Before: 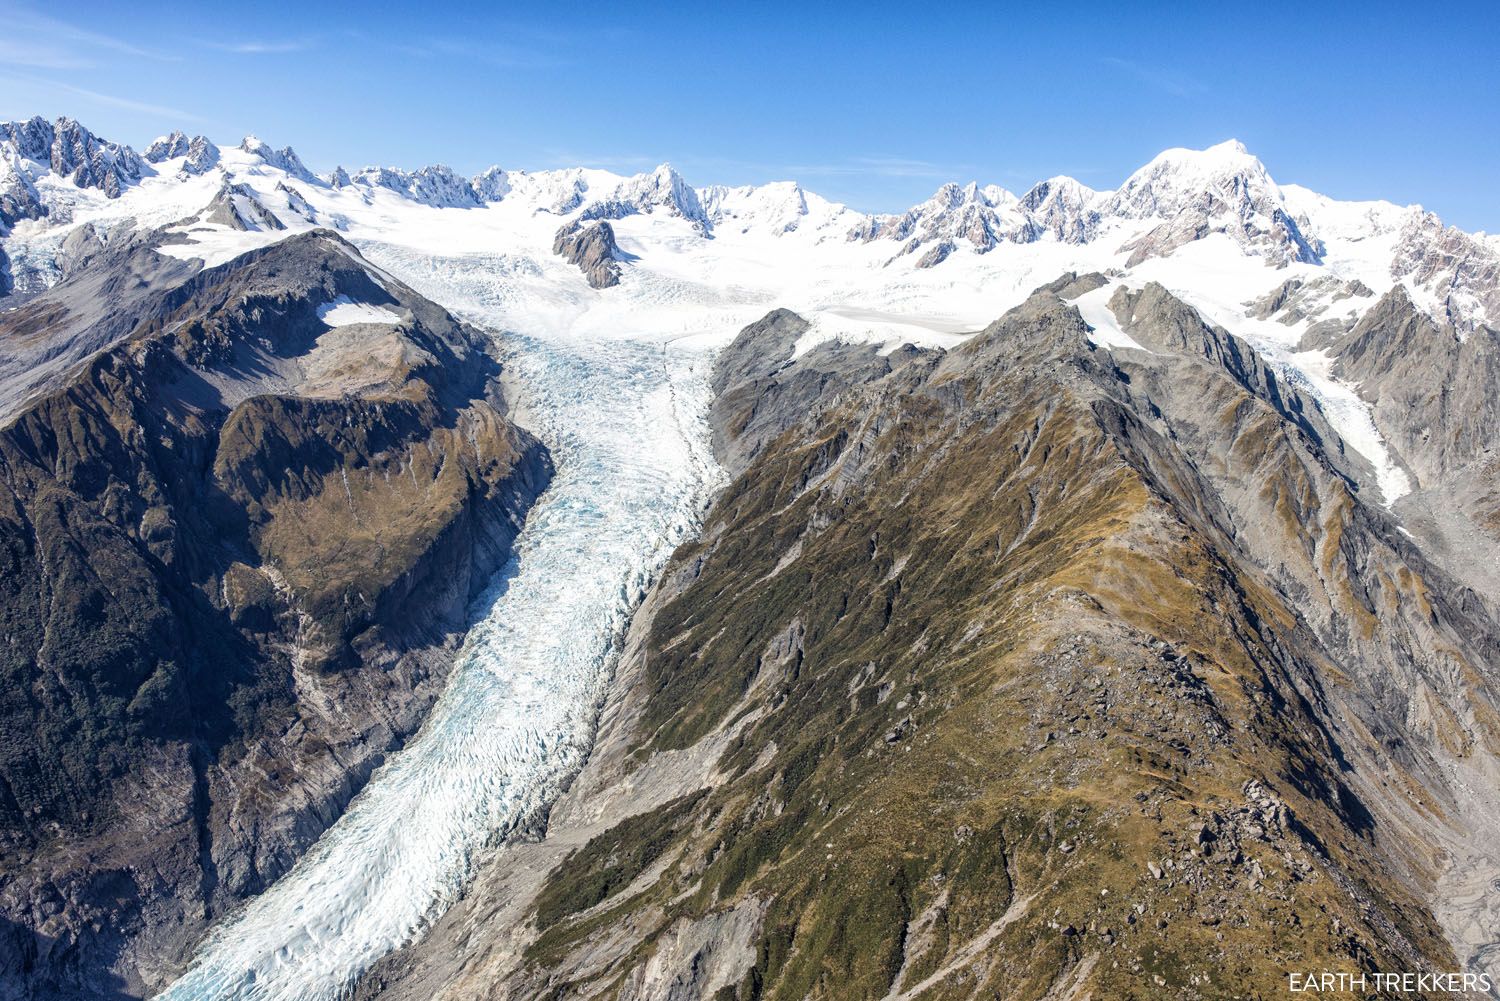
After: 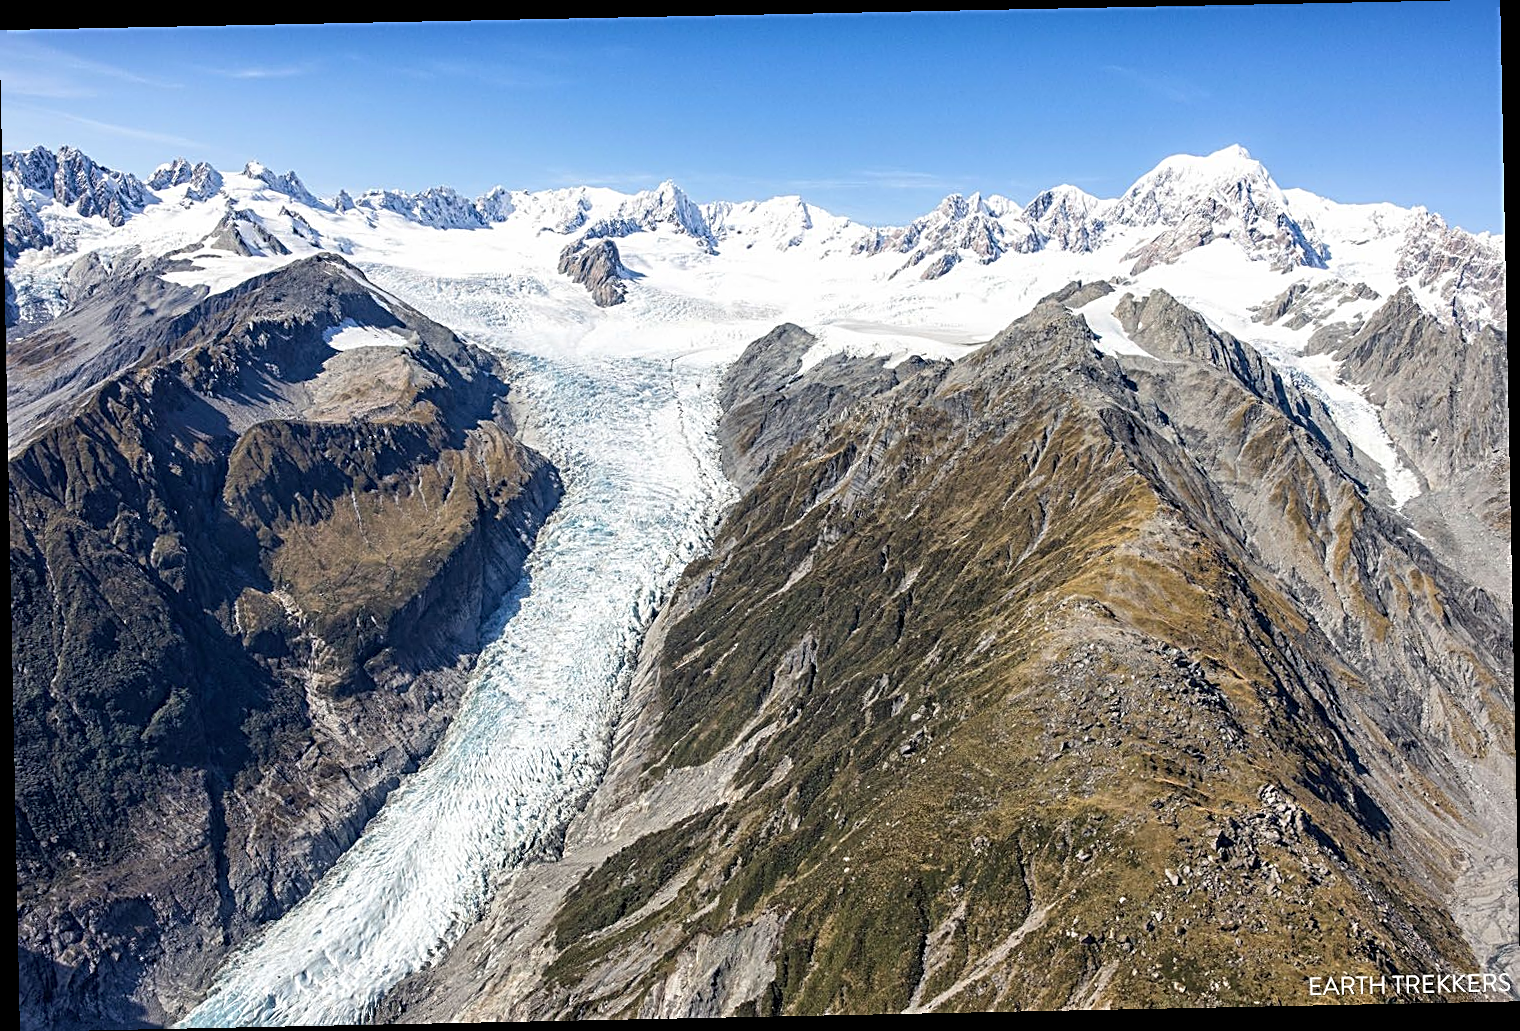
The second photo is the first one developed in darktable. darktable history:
rotate and perspective: rotation -1.17°, automatic cropping off
sharpen: radius 2.584, amount 0.688
